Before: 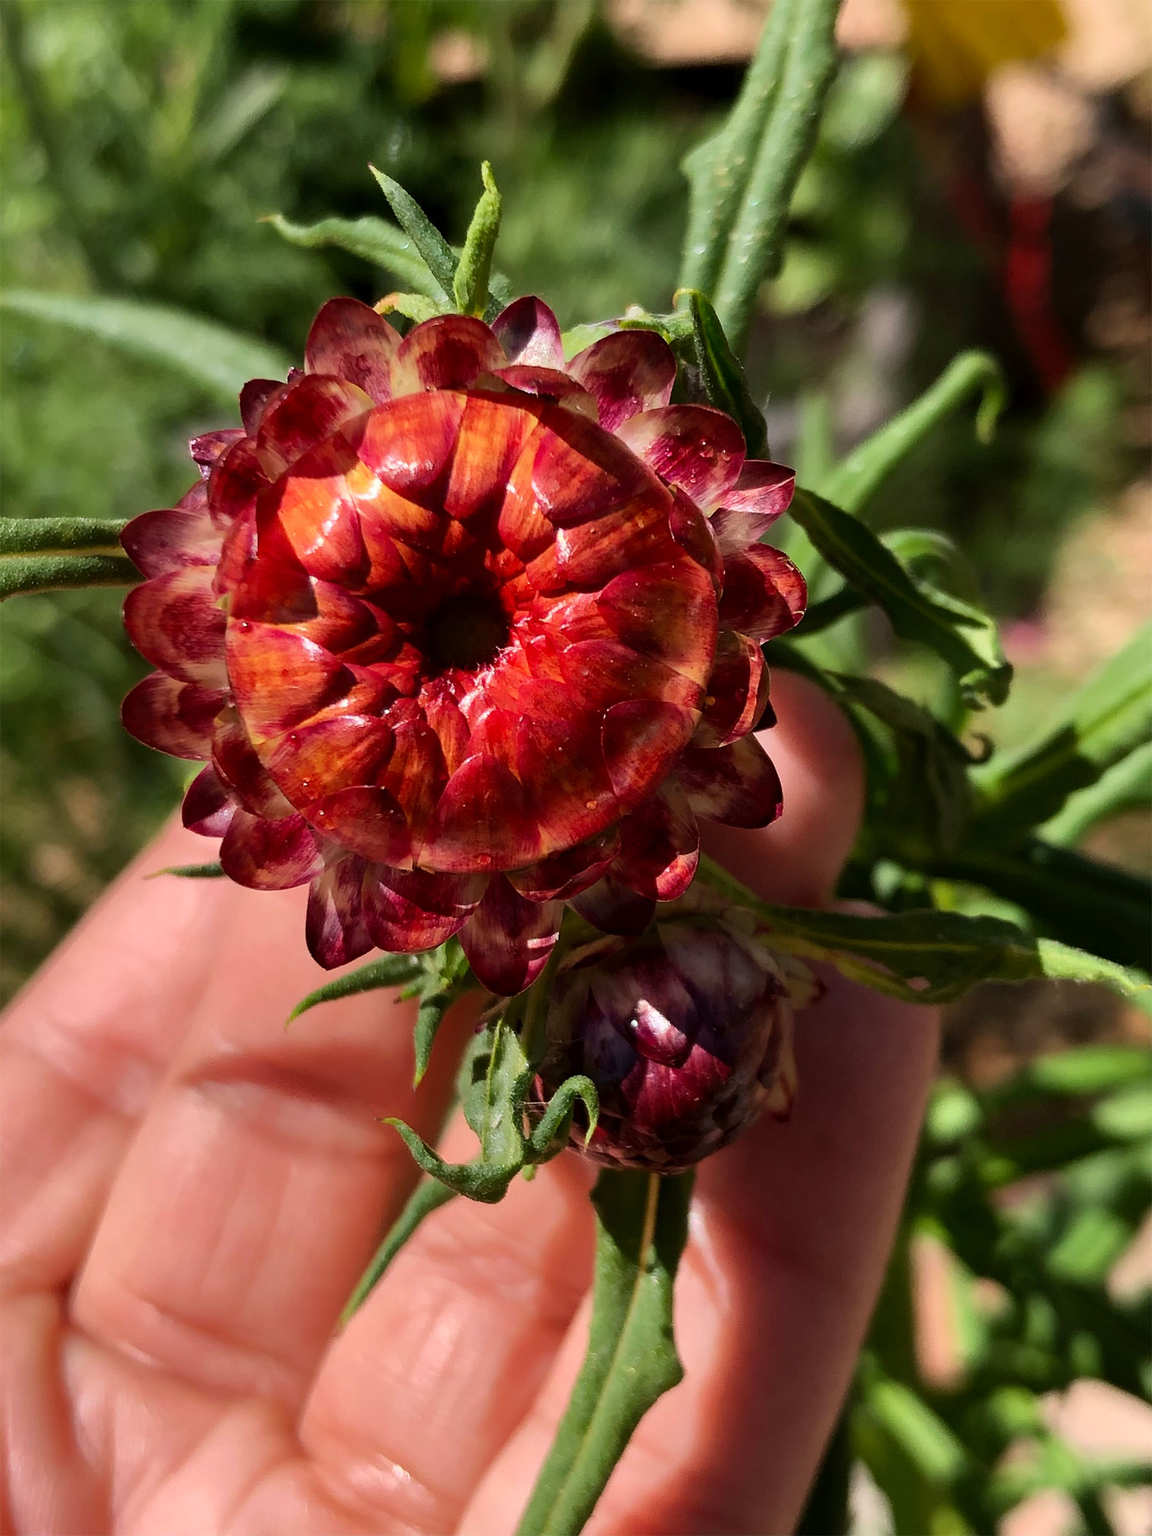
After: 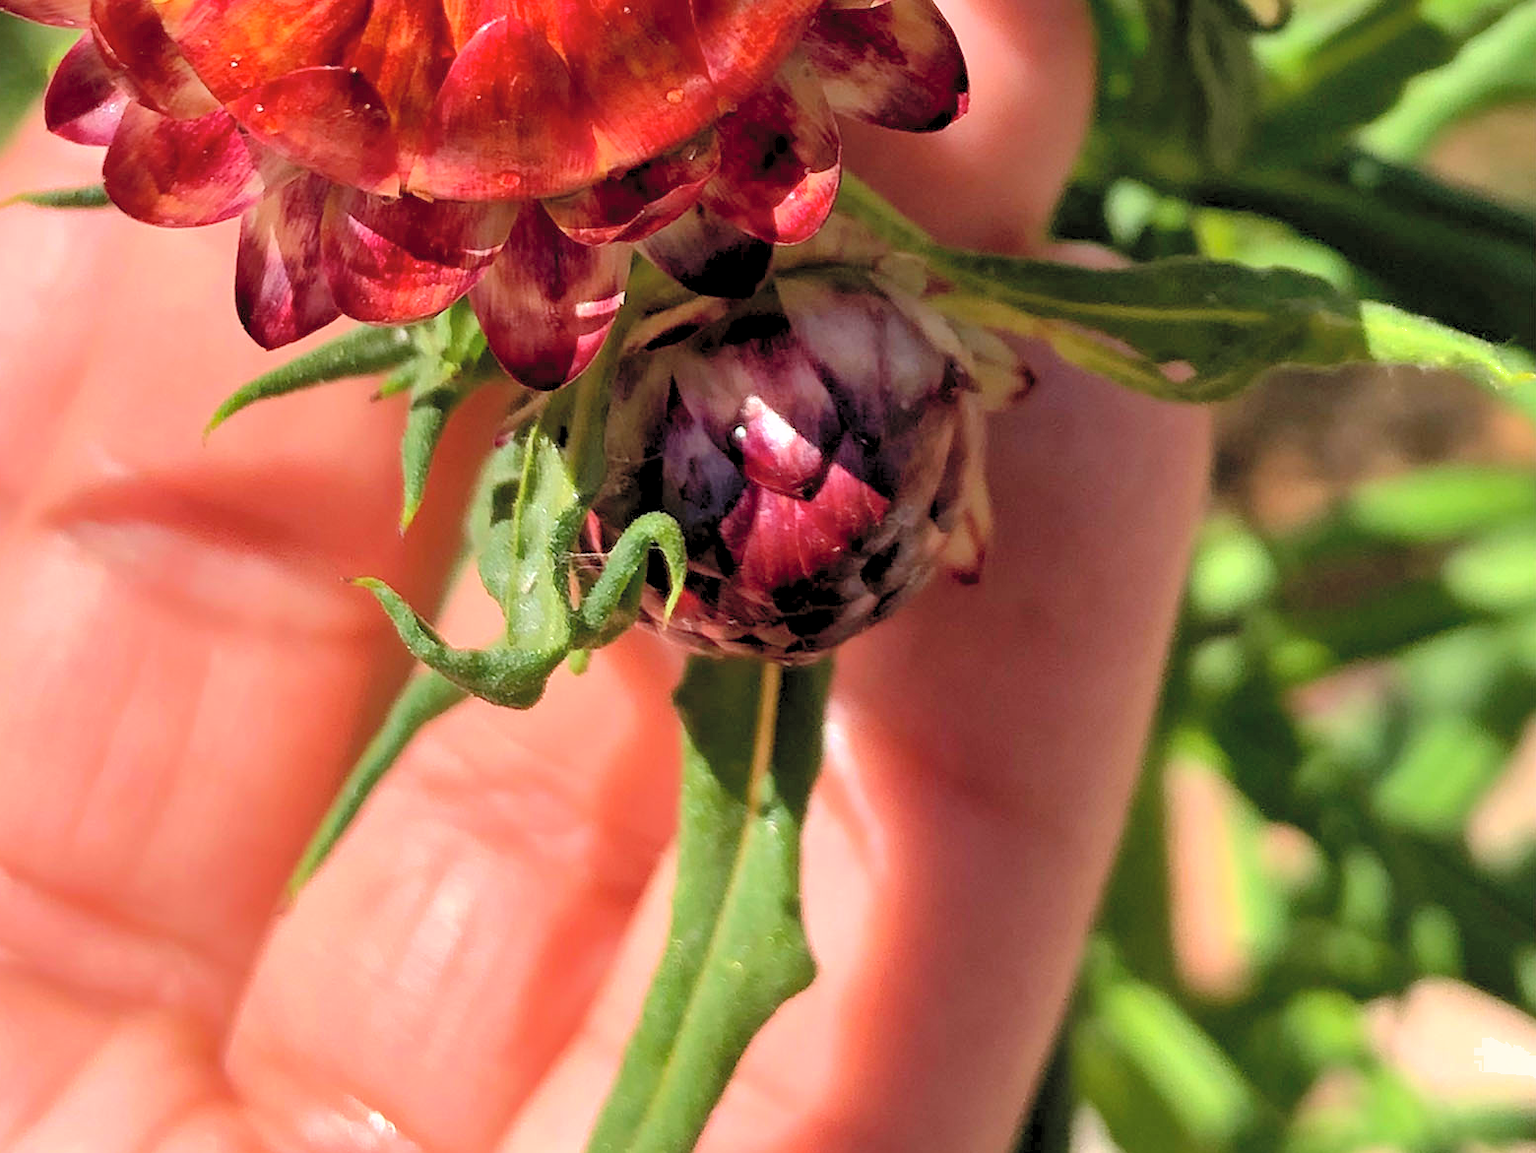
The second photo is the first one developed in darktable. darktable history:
crop and rotate: left 13.29%, top 48.359%, bottom 2.795%
shadows and highlights: on, module defaults
levels: levels [0.044, 0.416, 0.908]
contrast brightness saturation: brightness 0.118
